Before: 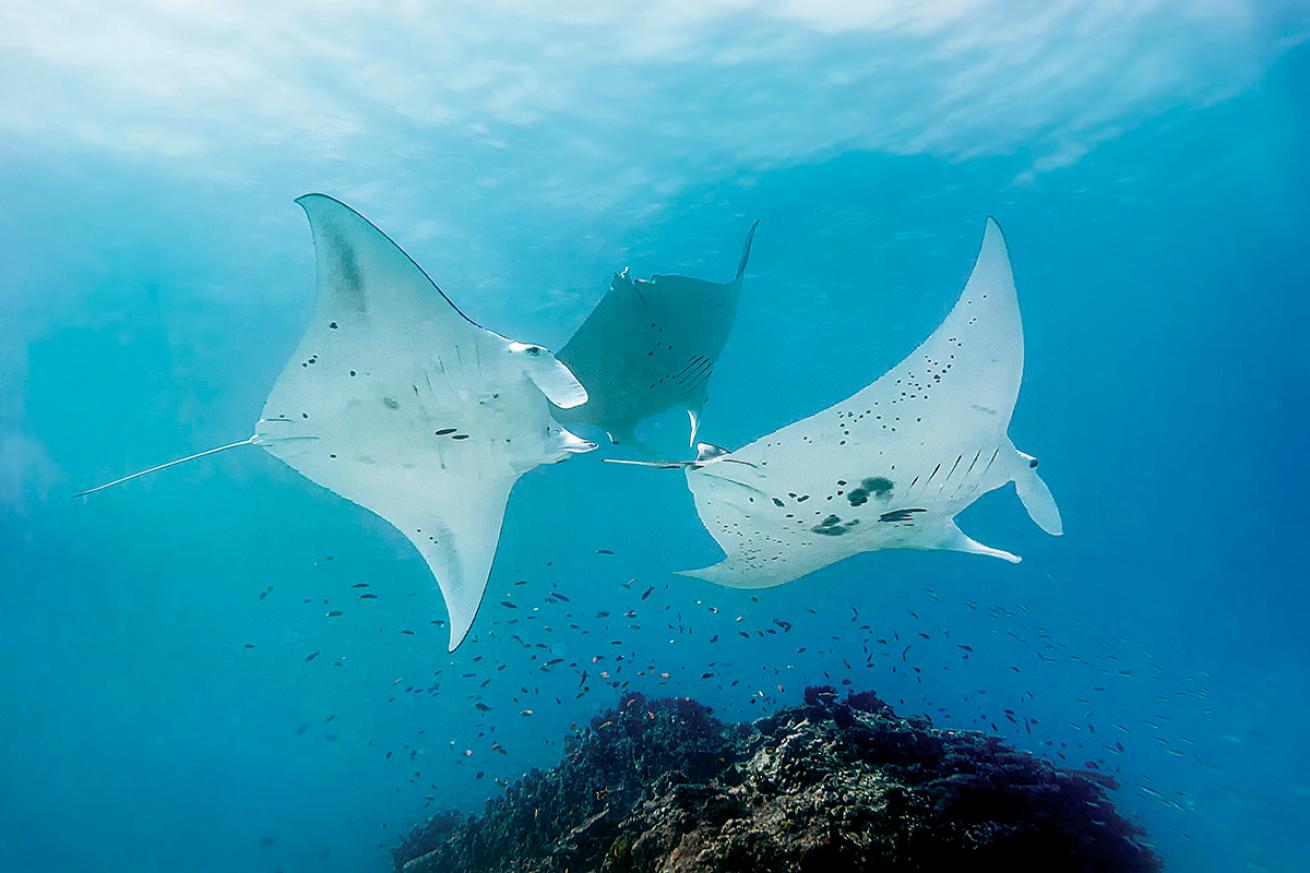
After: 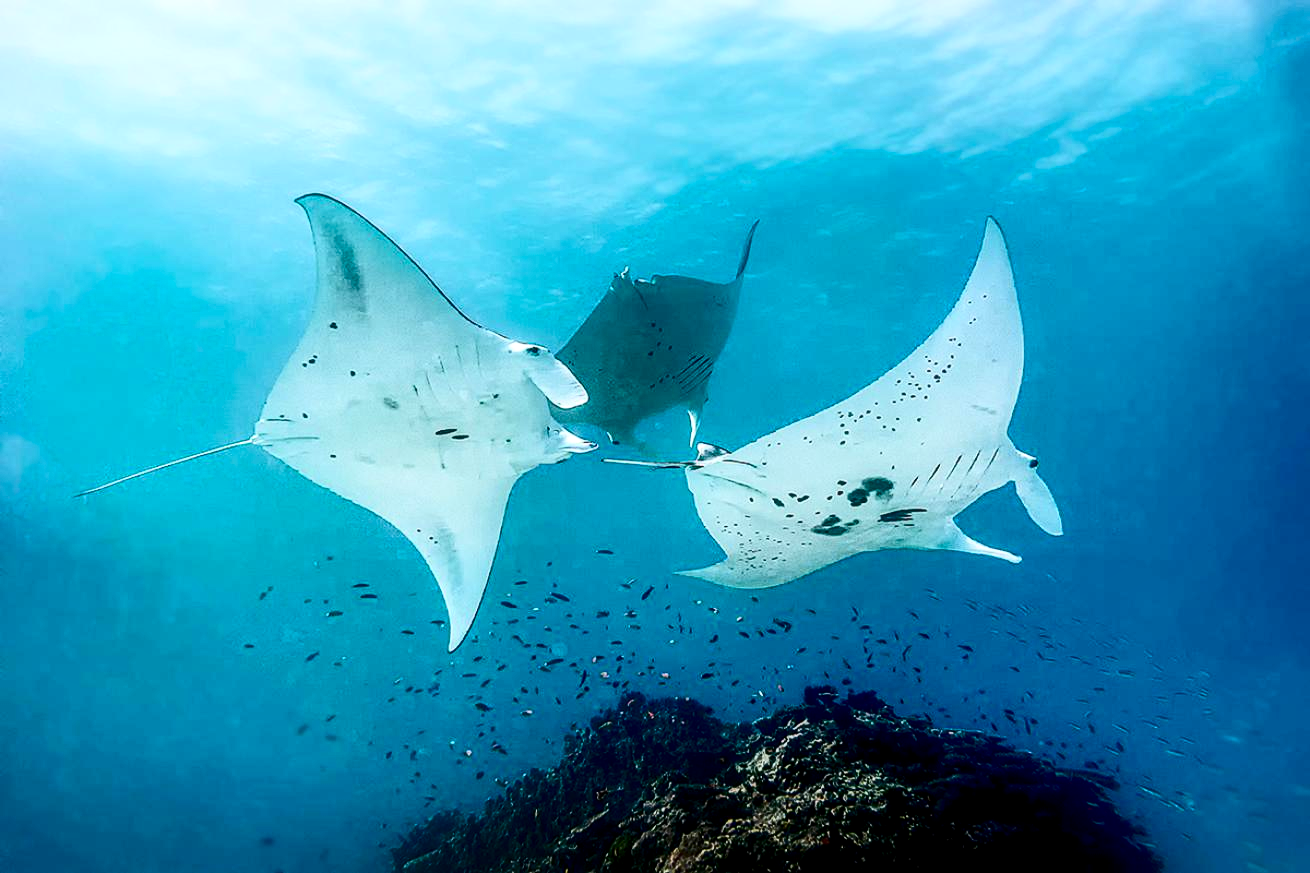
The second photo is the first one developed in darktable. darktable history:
contrast brightness saturation: contrast 0.336, brightness -0.082, saturation 0.17
local contrast: on, module defaults
